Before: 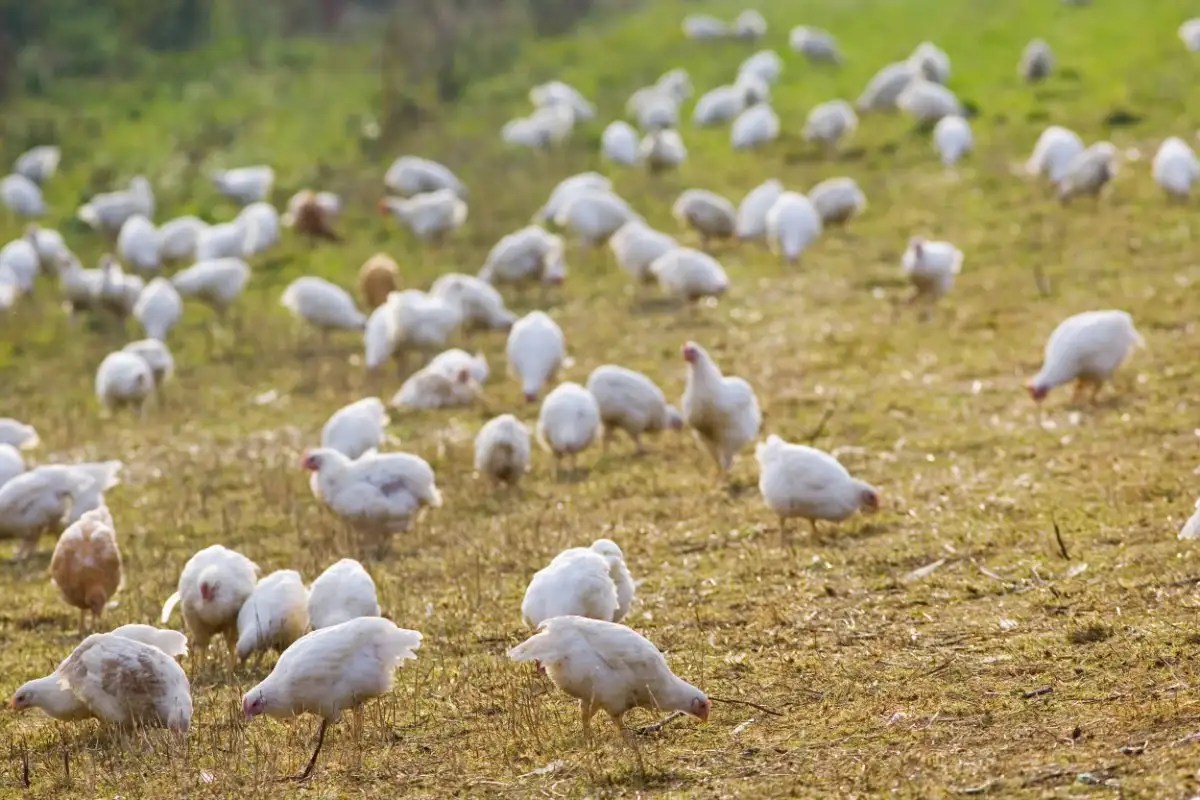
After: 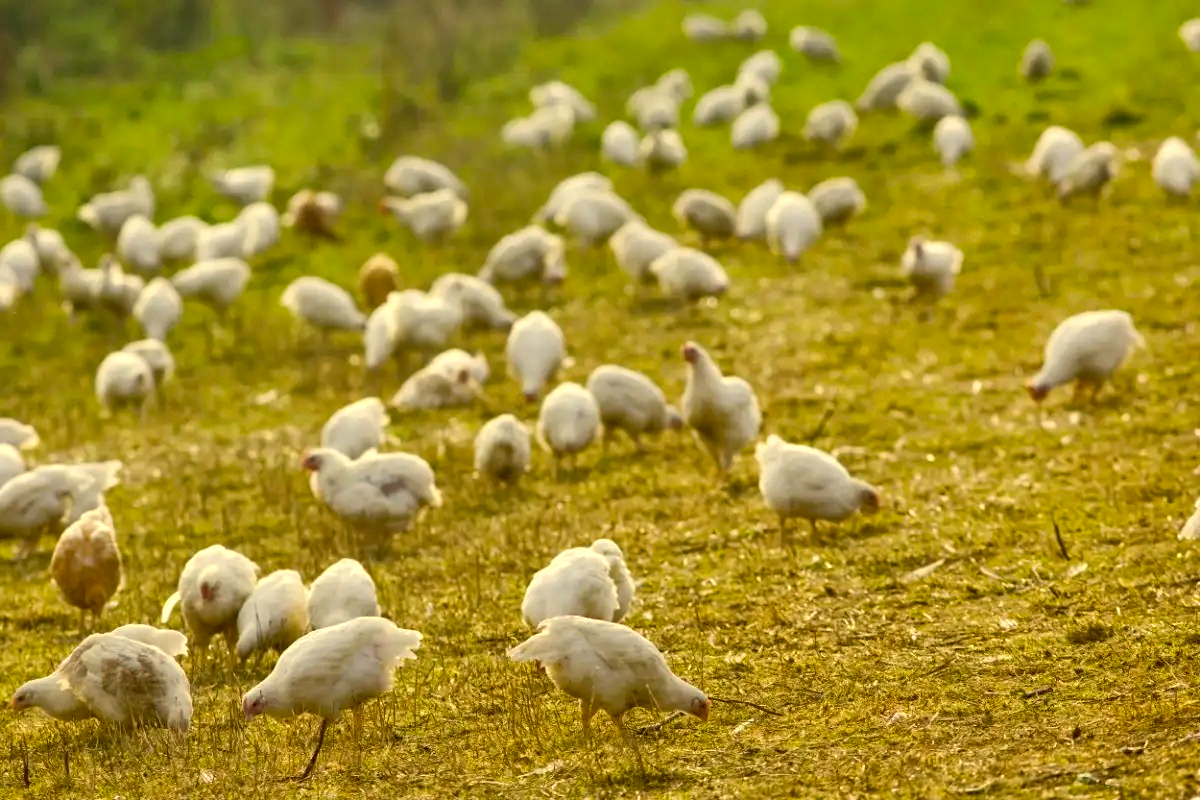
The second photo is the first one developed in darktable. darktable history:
shadows and highlights: shadows 30.62, highlights -63.02, soften with gaussian
color correction: highlights a* 0.15, highlights b* 29.21, shadows a* -0.151, shadows b* 20.98
exposure: black level correction 0.001, exposure 0.193 EV, compensate highlight preservation false
